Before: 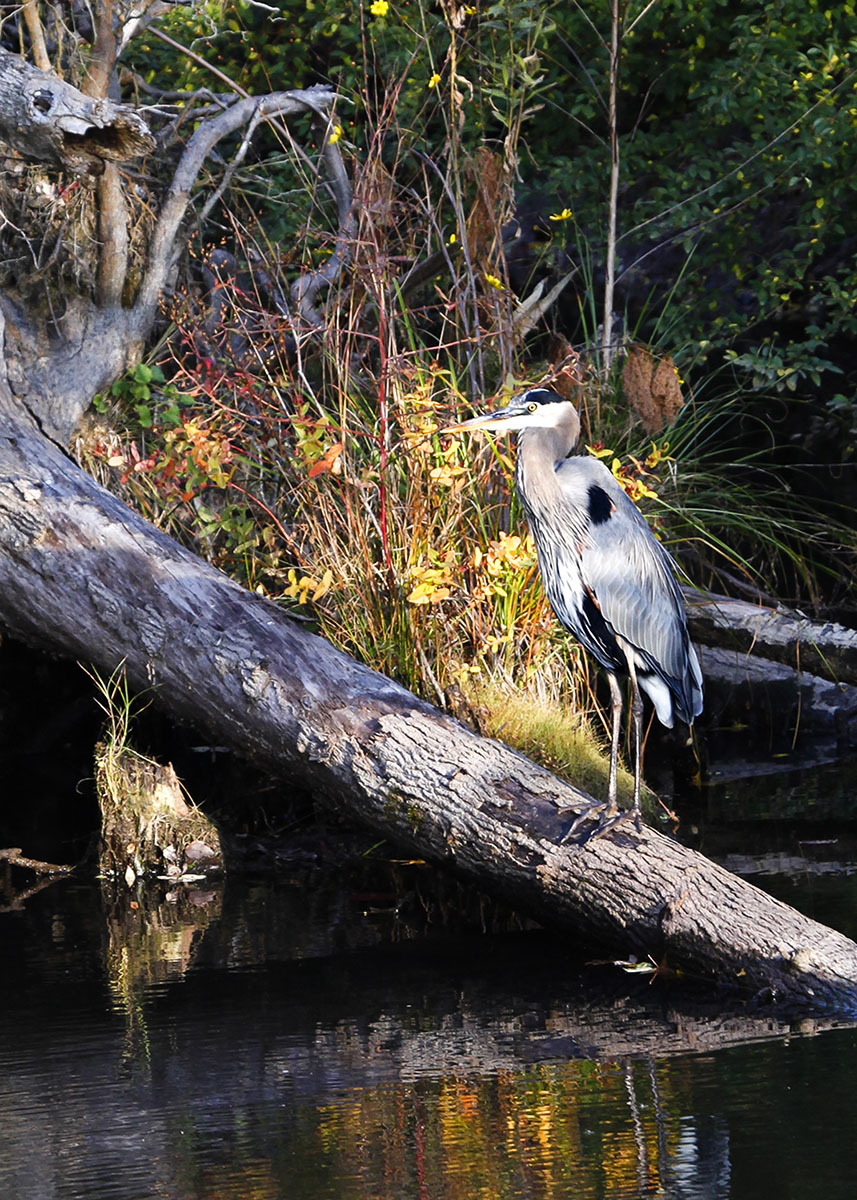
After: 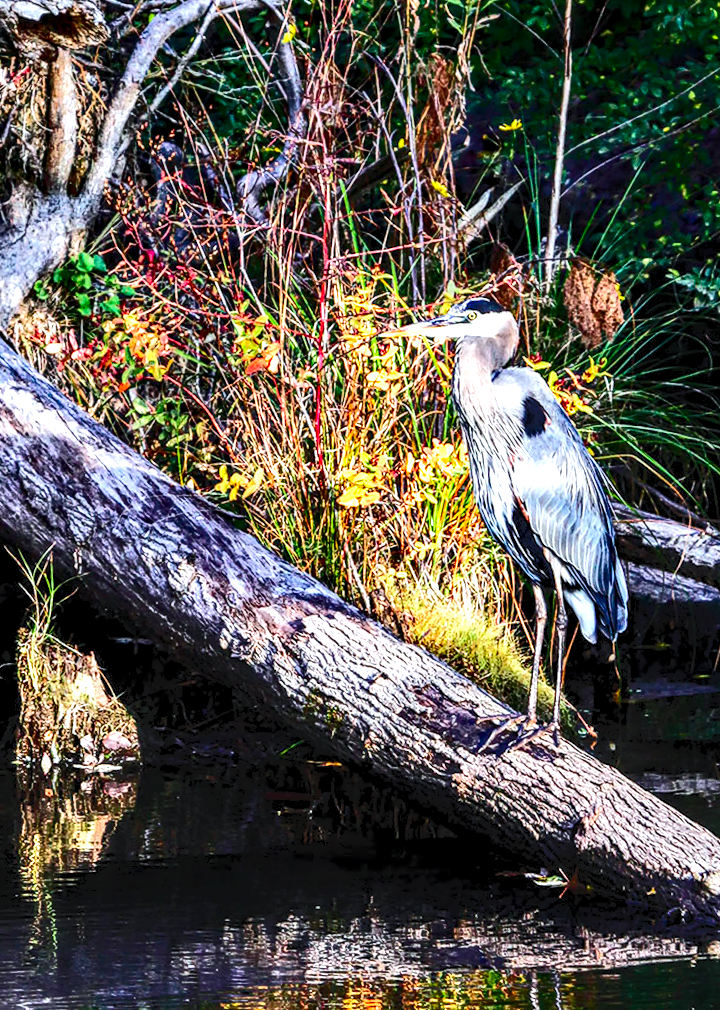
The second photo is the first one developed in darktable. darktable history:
base curve: curves: ch0 [(0, 0) (0.283, 0.295) (1, 1)], preserve colors none
crop and rotate: angle -2.97°, left 5.3%, top 5.19%, right 4.611%, bottom 4.625%
color calibration: output R [0.948, 0.091, -0.04, 0], output G [-0.3, 1.384, -0.085, 0], output B [-0.108, 0.061, 1.08, 0], x 0.353, y 0.367, temperature 4669.8 K
contrast equalizer: octaves 7, y [[0.502, 0.505, 0.512, 0.529, 0.564, 0.588], [0.5 ×6], [0.502, 0.505, 0.512, 0.529, 0.564, 0.588], [0, 0.001, 0.001, 0.004, 0.008, 0.011], [0, 0.001, 0.001, 0.004, 0.008, 0.011]]
tone curve: curves: ch0 [(0, 0) (0.003, 0.062) (0.011, 0.07) (0.025, 0.083) (0.044, 0.094) (0.069, 0.105) (0.1, 0.117) (0.136, 0.136) (0.177, 0.164) (0.224, 0.201) (0.277, 0.256) (0.335, 0.335) (0.399, 0.424) (0.468, 0.529) (0.543, 0.641) (0.623, 0.725) (0.709, 0.787) (0.801, 0.849) (0.898, 0.917) (1, 1)], color space Lab, independent channels, preserve colors none
exposure: exposure 0.358 EV, compensate highlight preservation false
contrast brightness saturation: contrast 0.132, brightness -0.06, saturation 0.154
local contrast: highlights 19%, detail 185%
